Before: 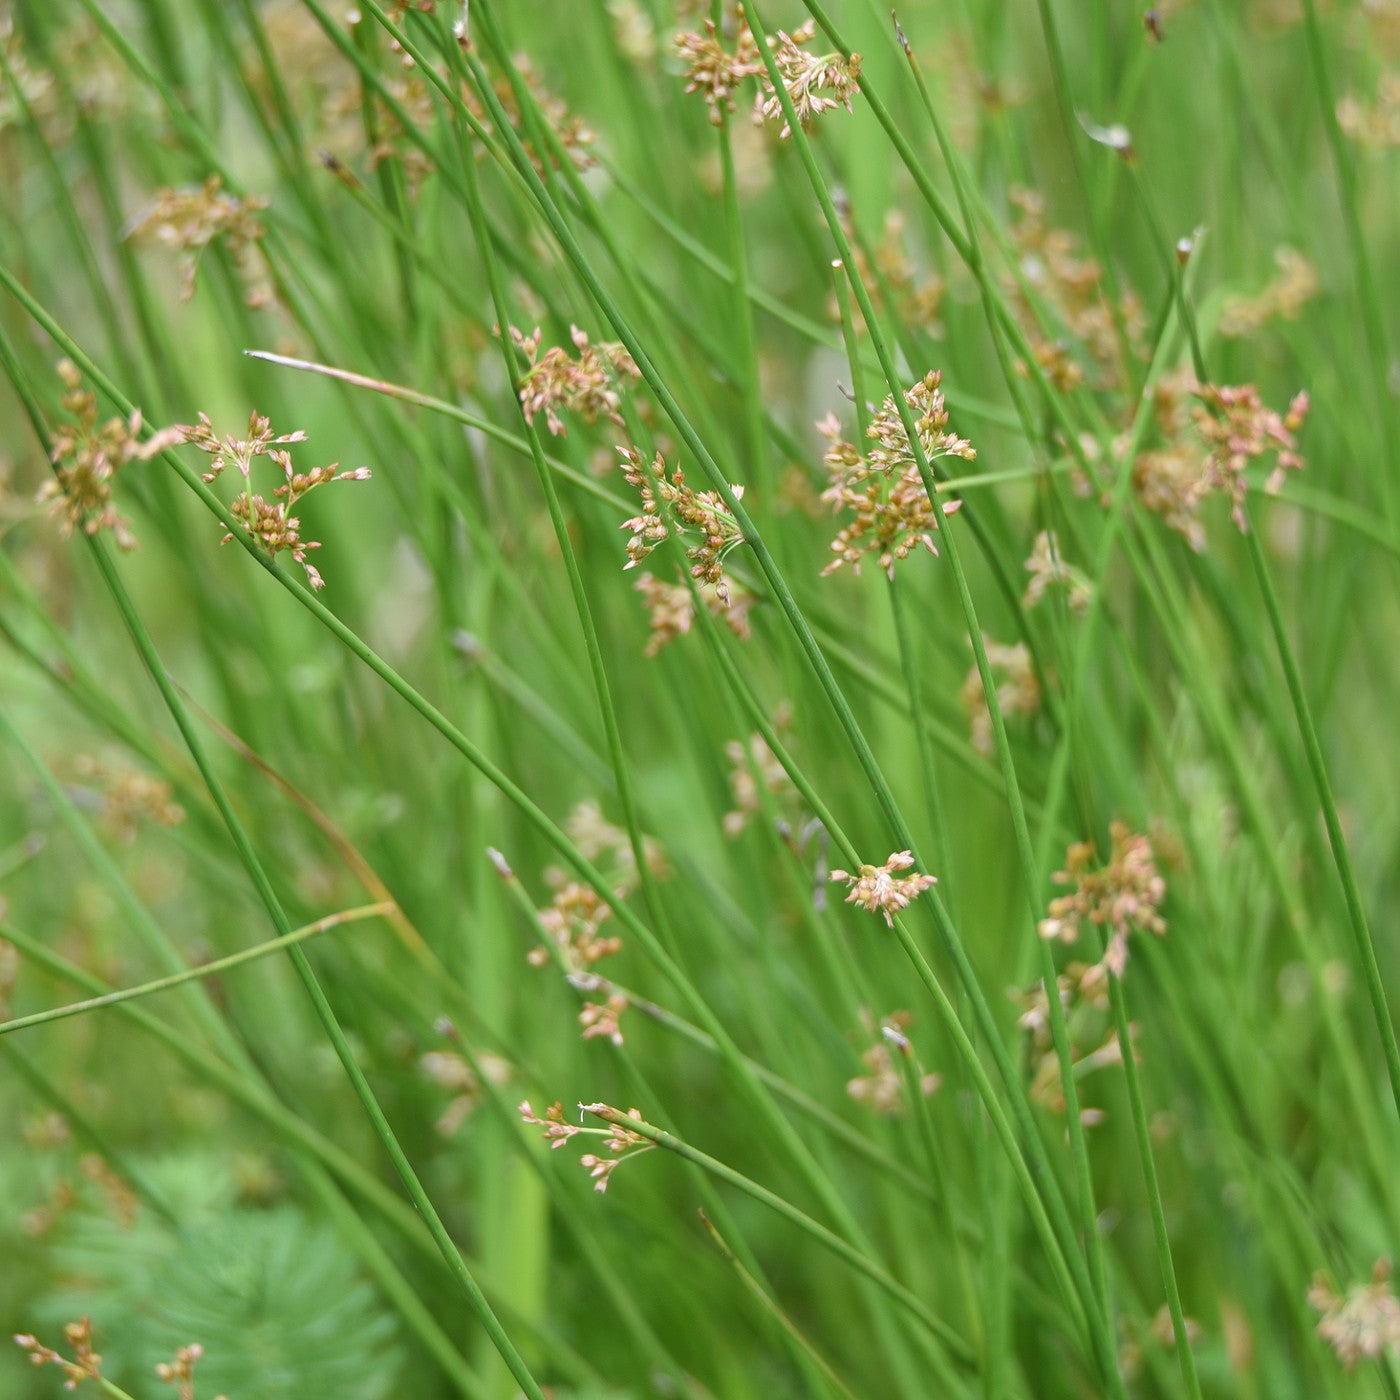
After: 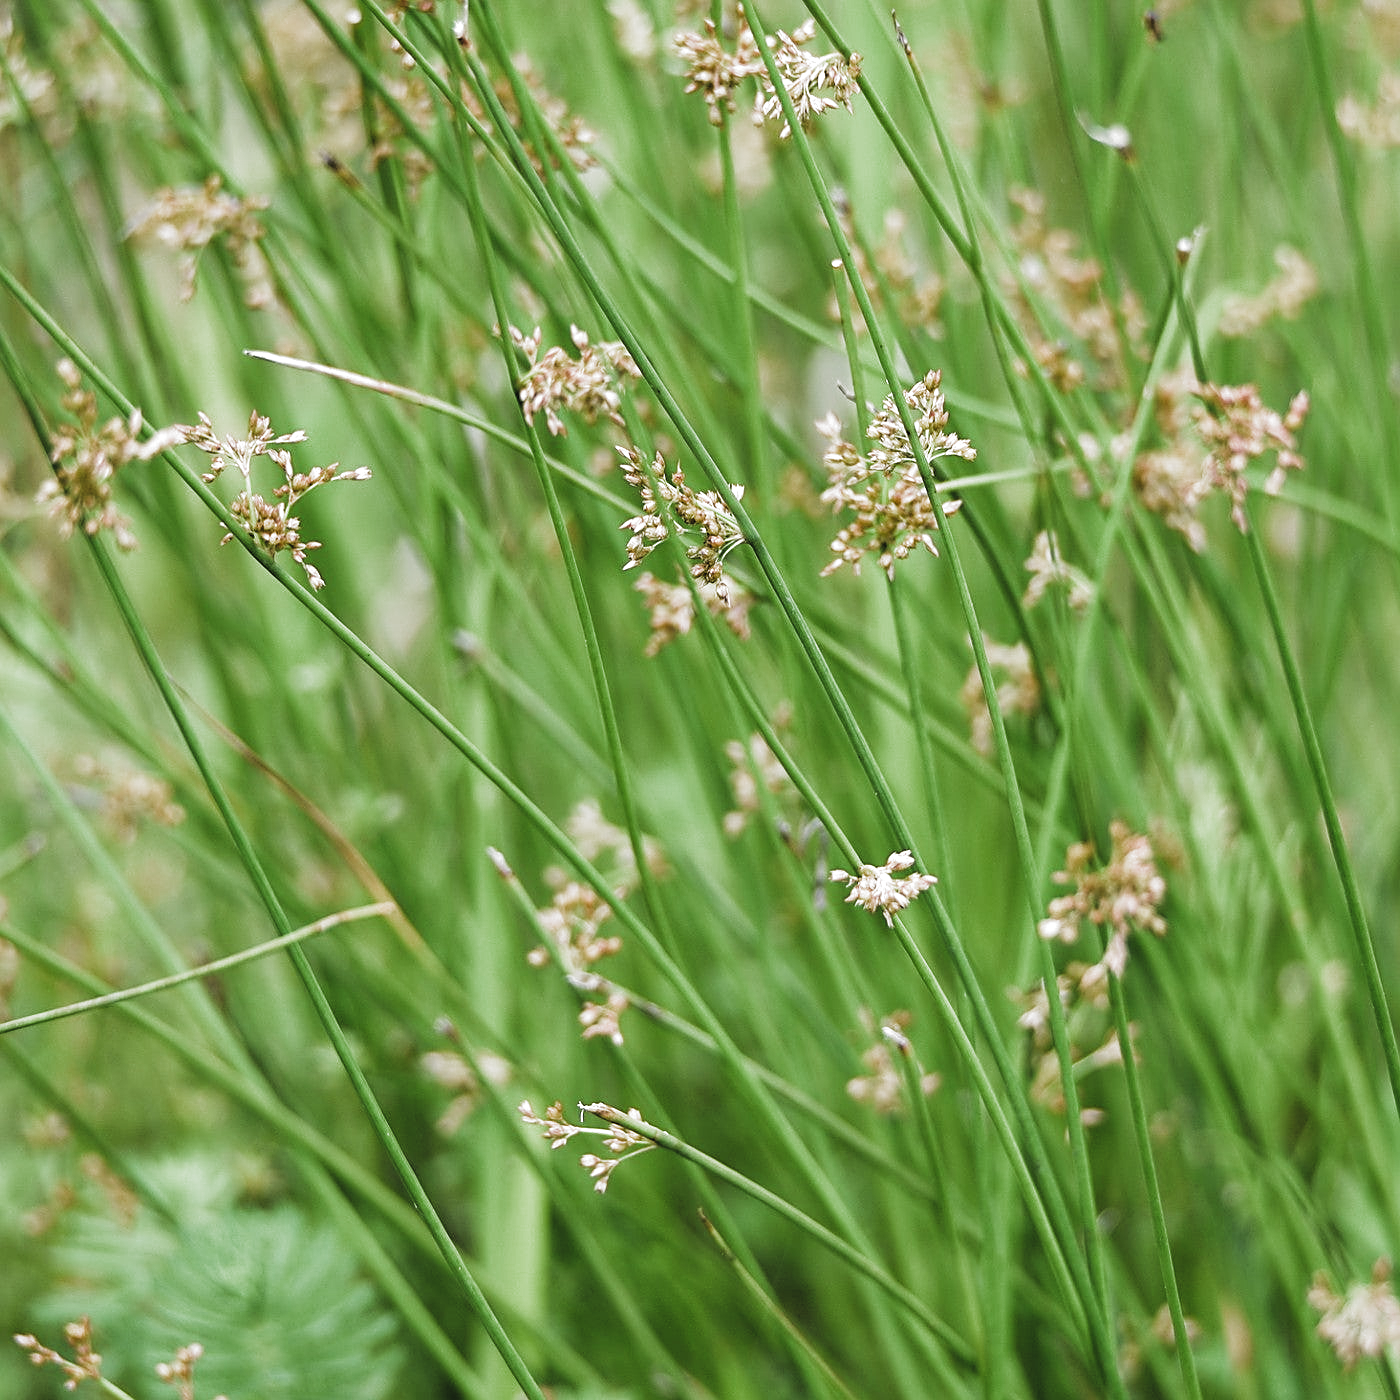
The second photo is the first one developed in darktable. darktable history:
filmic rgb: black relative exposure -3.61 EV, white relative exposure 2.11 EV, hardness 3.63, color science v5 (2021), contrast in shadows safe, contrast in highlights safe
sharpen: on, module defaults
